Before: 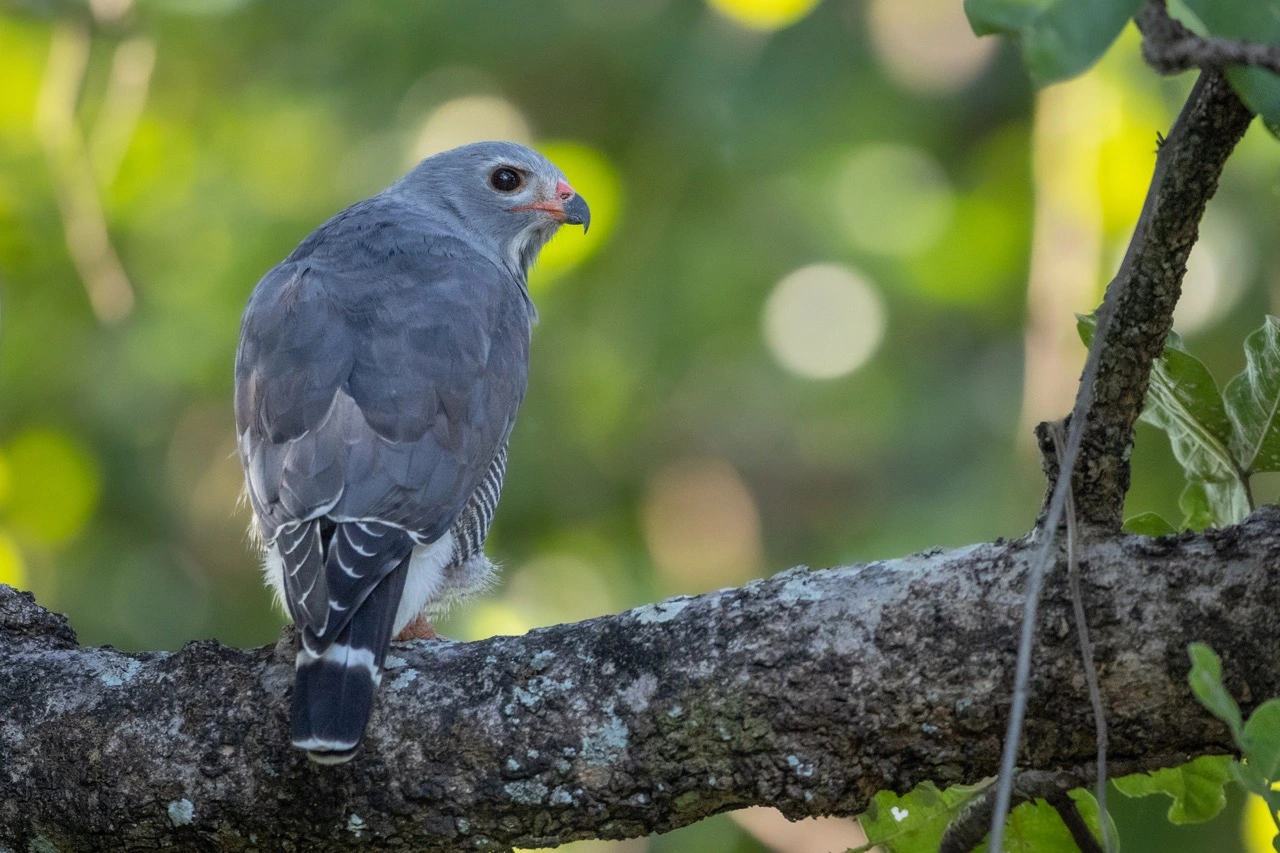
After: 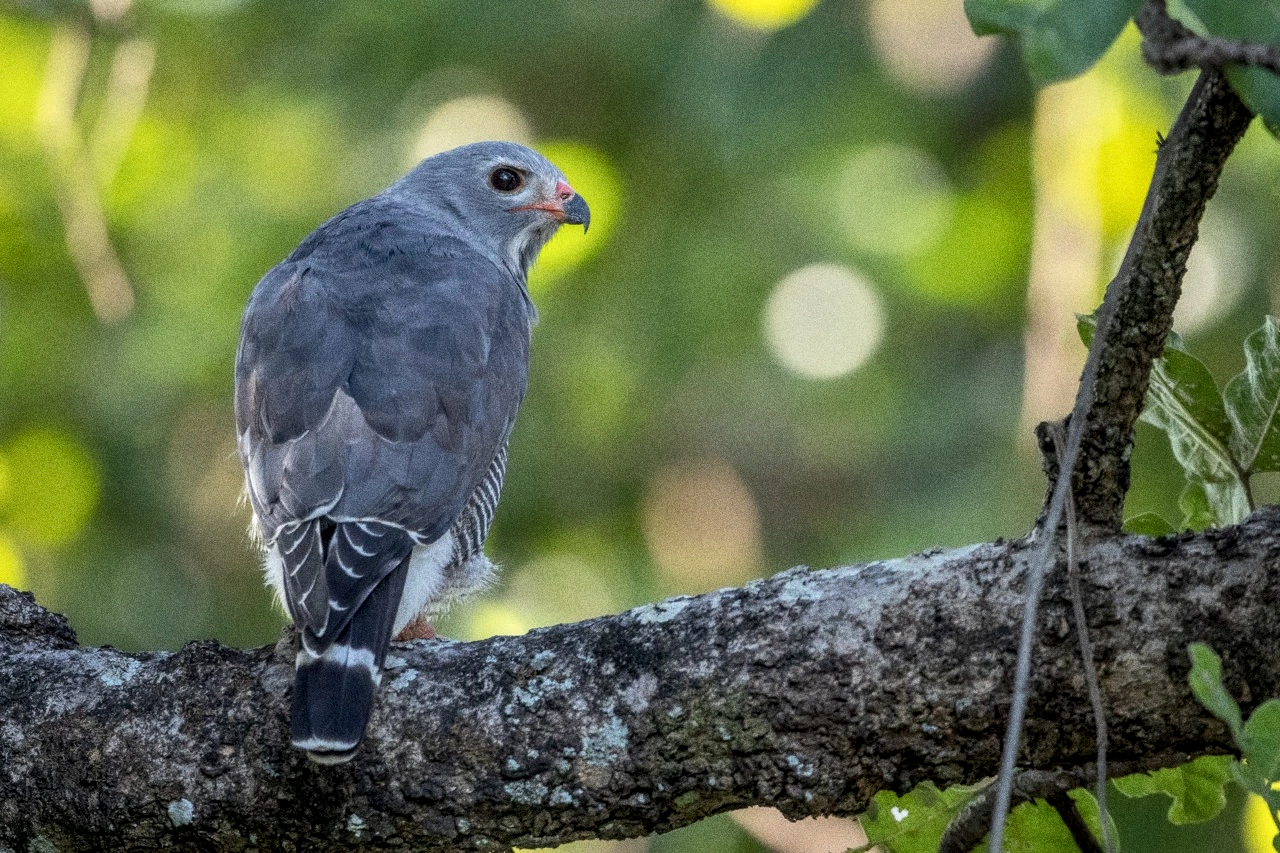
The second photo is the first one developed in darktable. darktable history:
local contrast: highlights 40%, shadows 60%, detail 136%, midtone range 0.514
grain: coarseness 0.09 ISO, strength 40%
